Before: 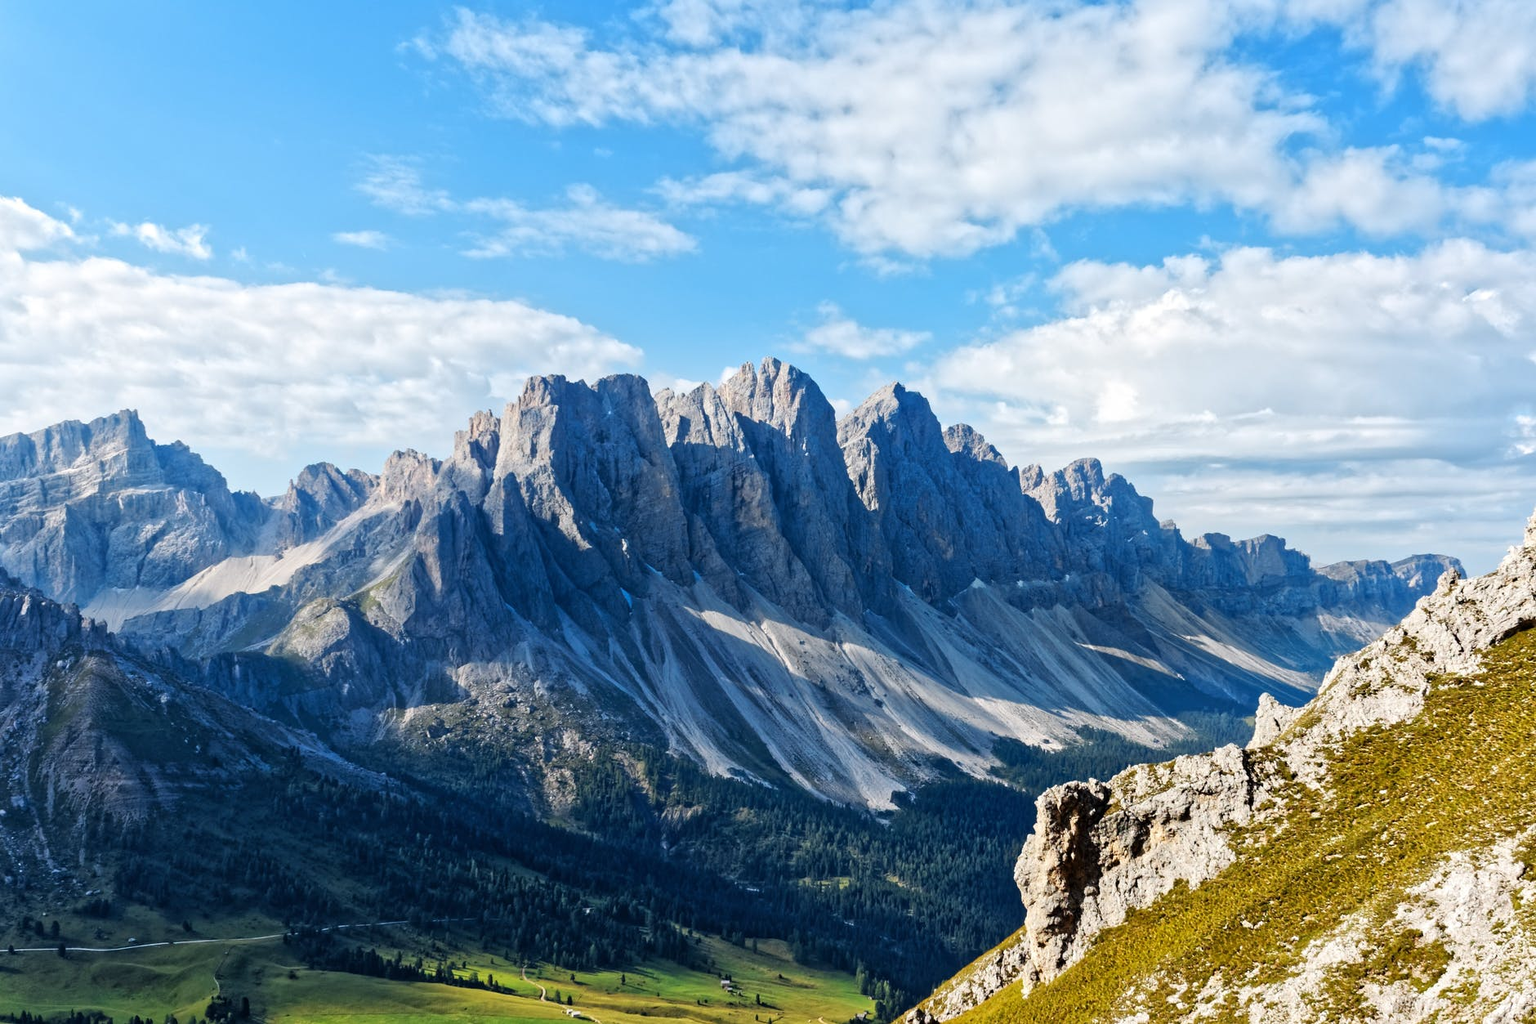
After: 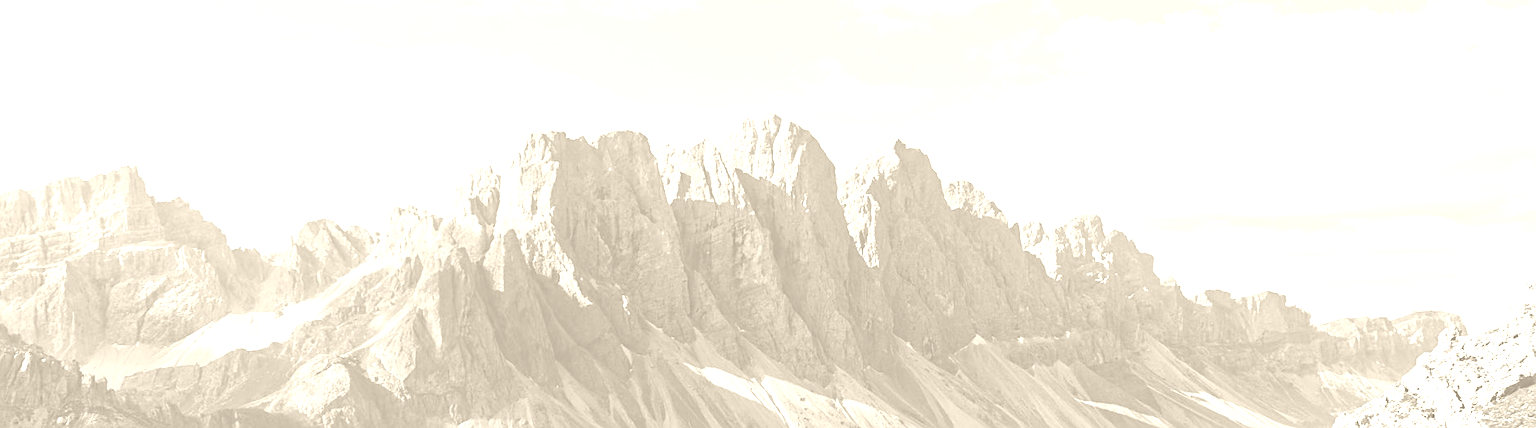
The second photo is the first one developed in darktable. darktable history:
sharpen: on, module defaults
colorize: hue 36°, saturation 71%, lightness 80.79%
crop and rotate: top 23.84%, bottom 34.294%
